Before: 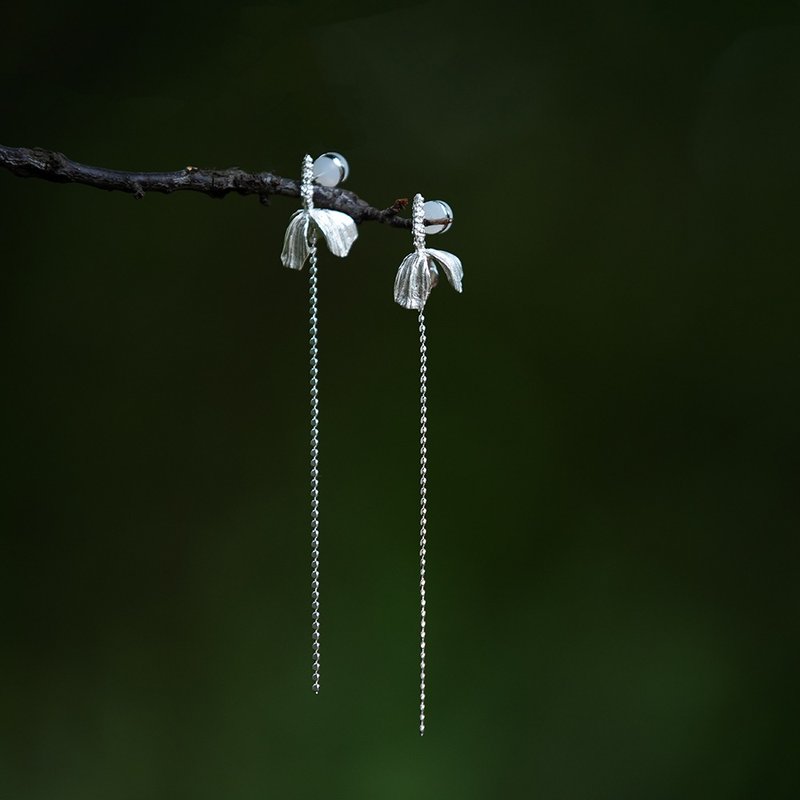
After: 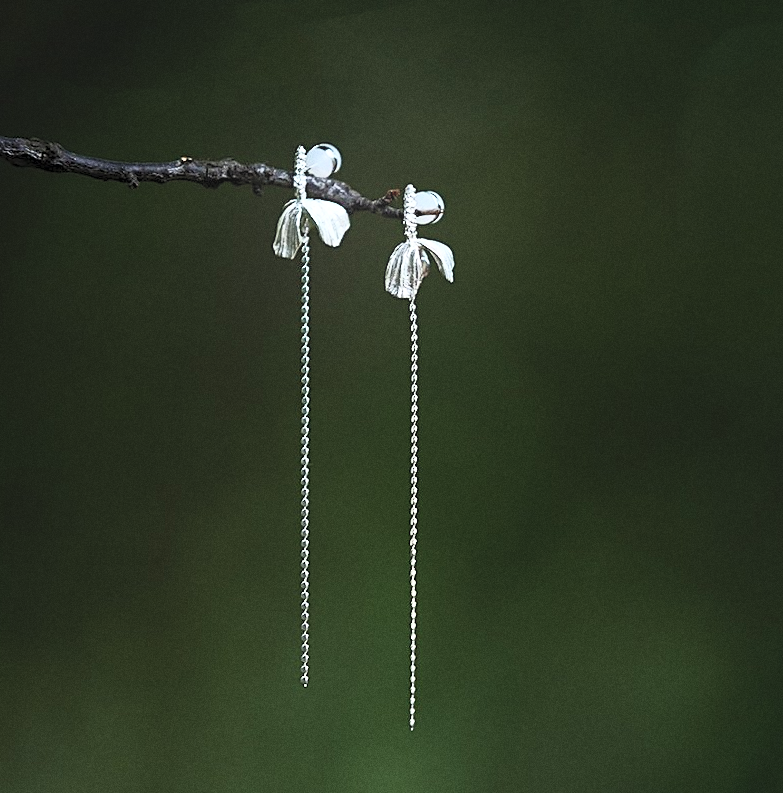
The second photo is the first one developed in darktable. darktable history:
contrast brightness saturation: contrast 0.43, brightness 0.56, saturation -0.19
bloom: on, module defaults
grain: on, module defaults
rotate and perspective: rotation 0.226°, lens shift (vertical) -0.042, crop left 0.023, crop right 0.982, crop top 0.006, crop bottom 0.994
velvia: on, module defaults
sharpen: on, module defaults
